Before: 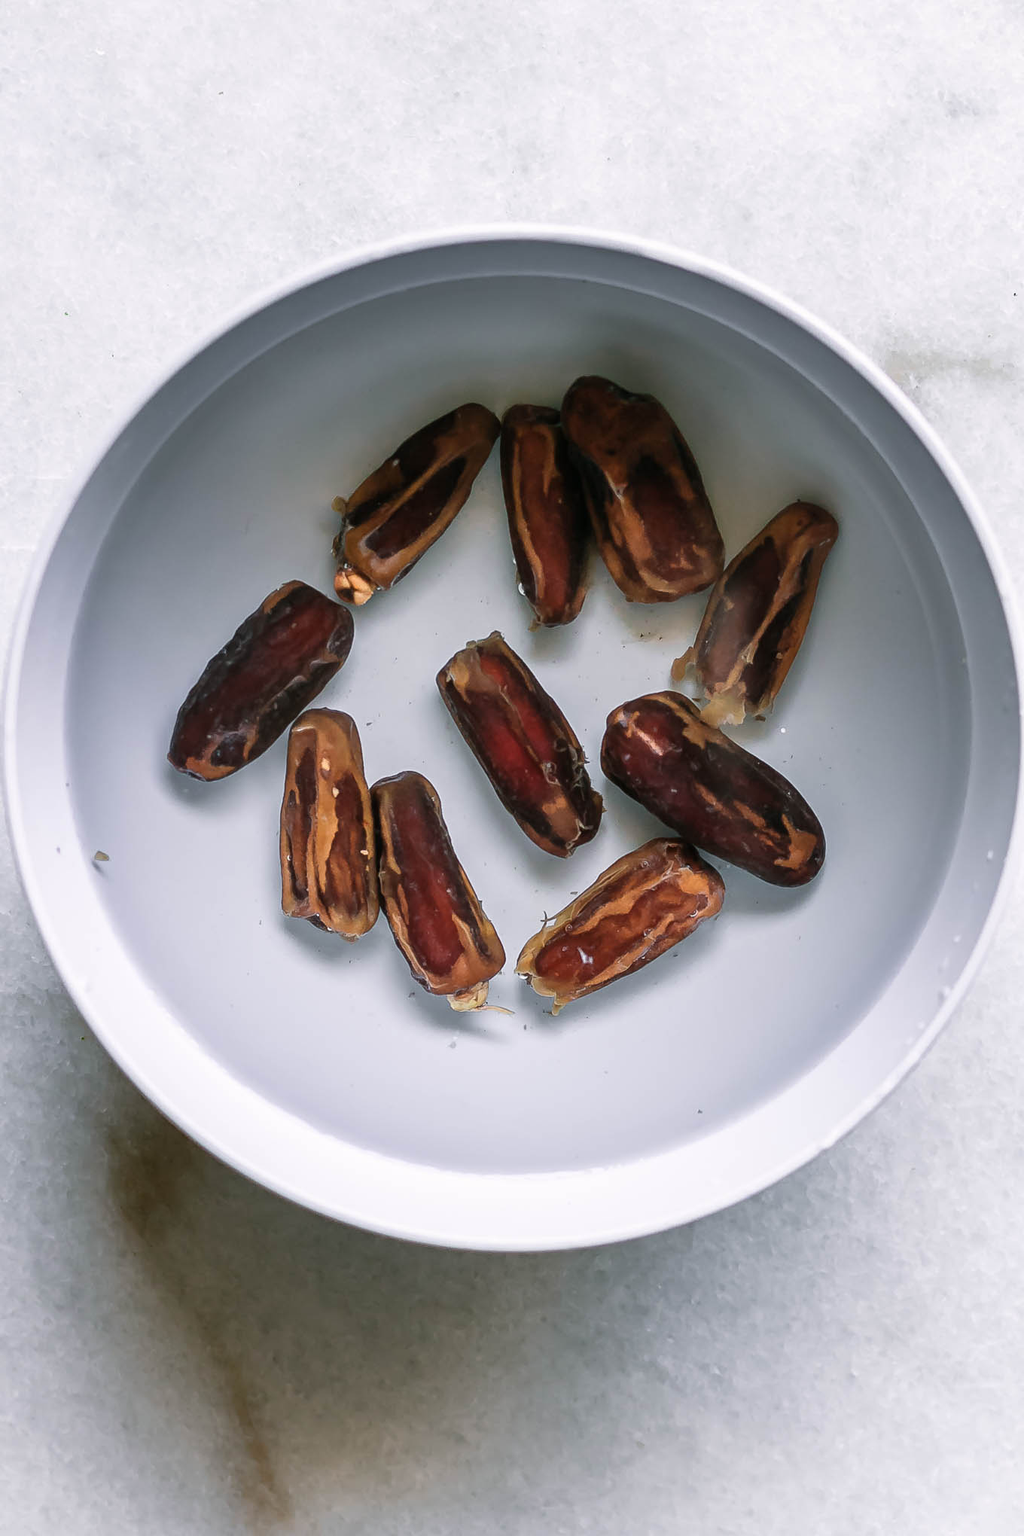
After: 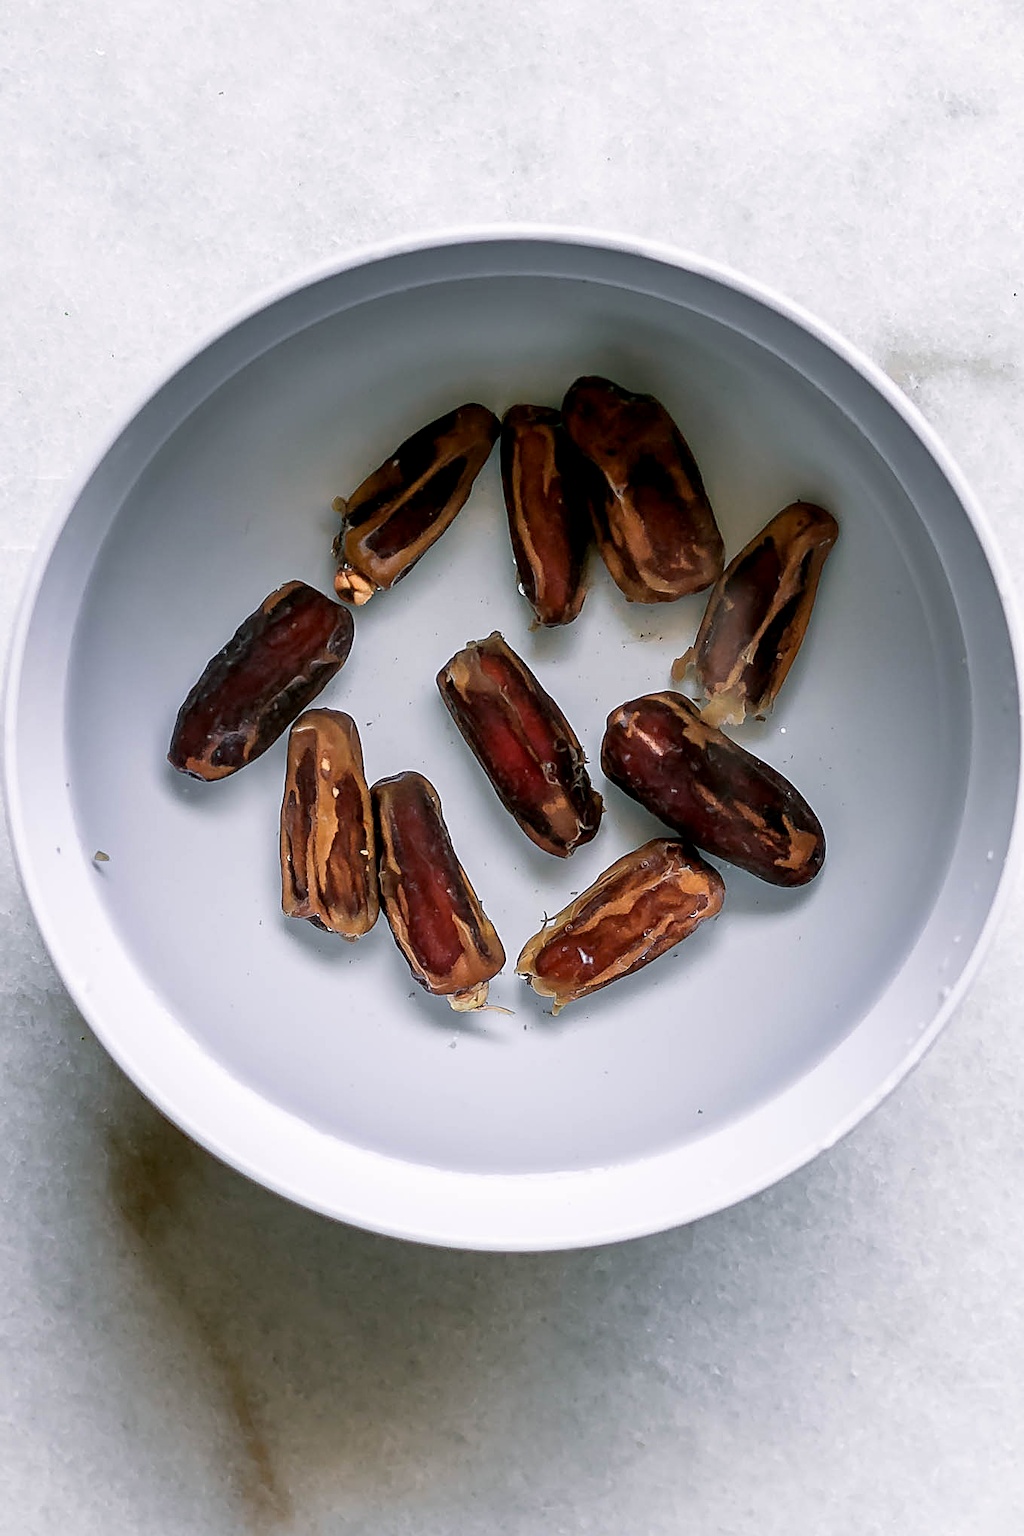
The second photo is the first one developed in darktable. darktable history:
sharpen: on, module defaults
exposure: black level correction 0.007, compensate exposure bias true, compensate highlight preservation false
